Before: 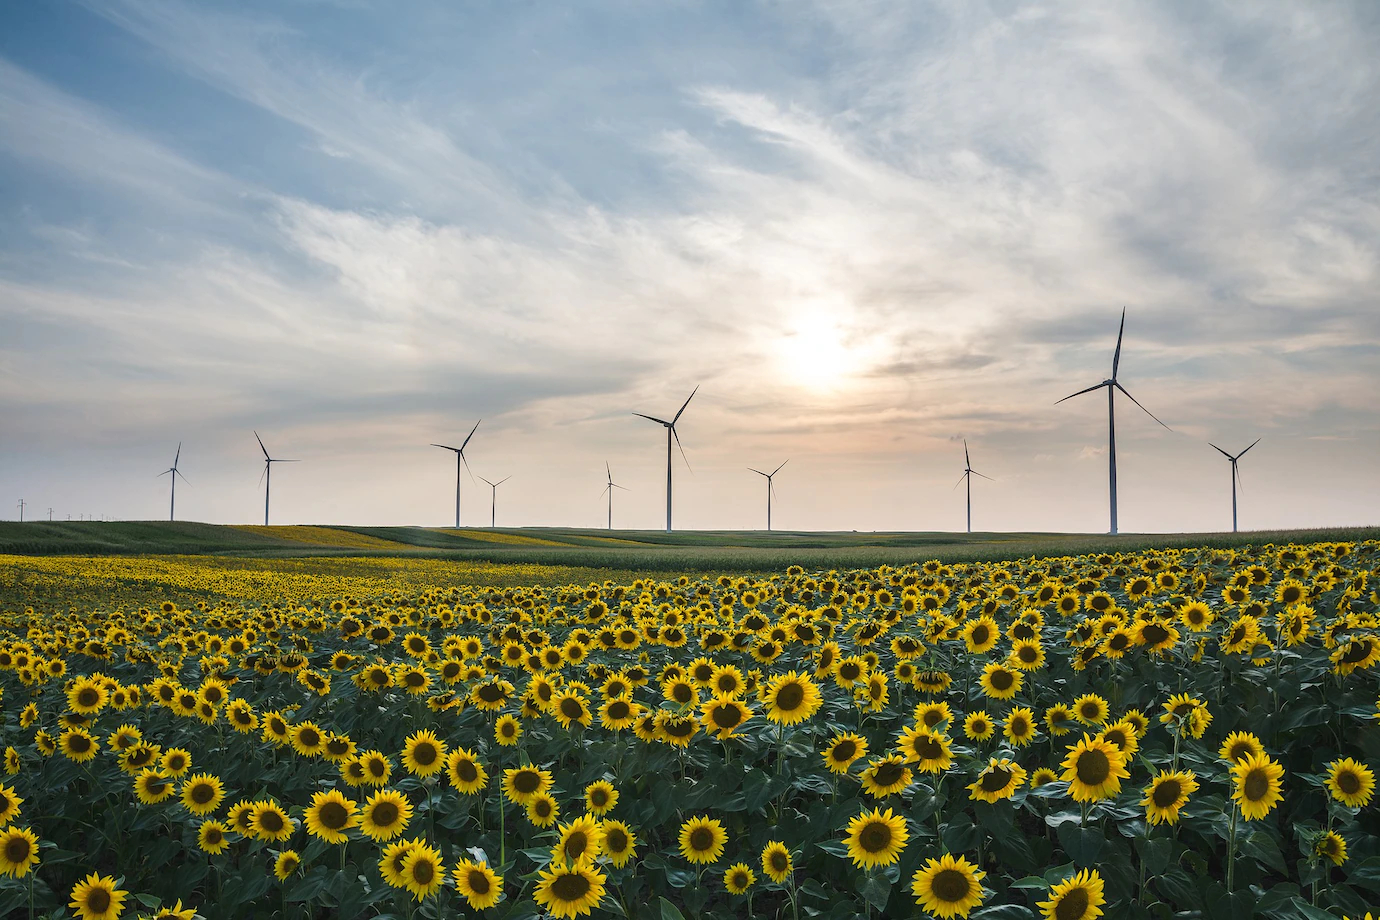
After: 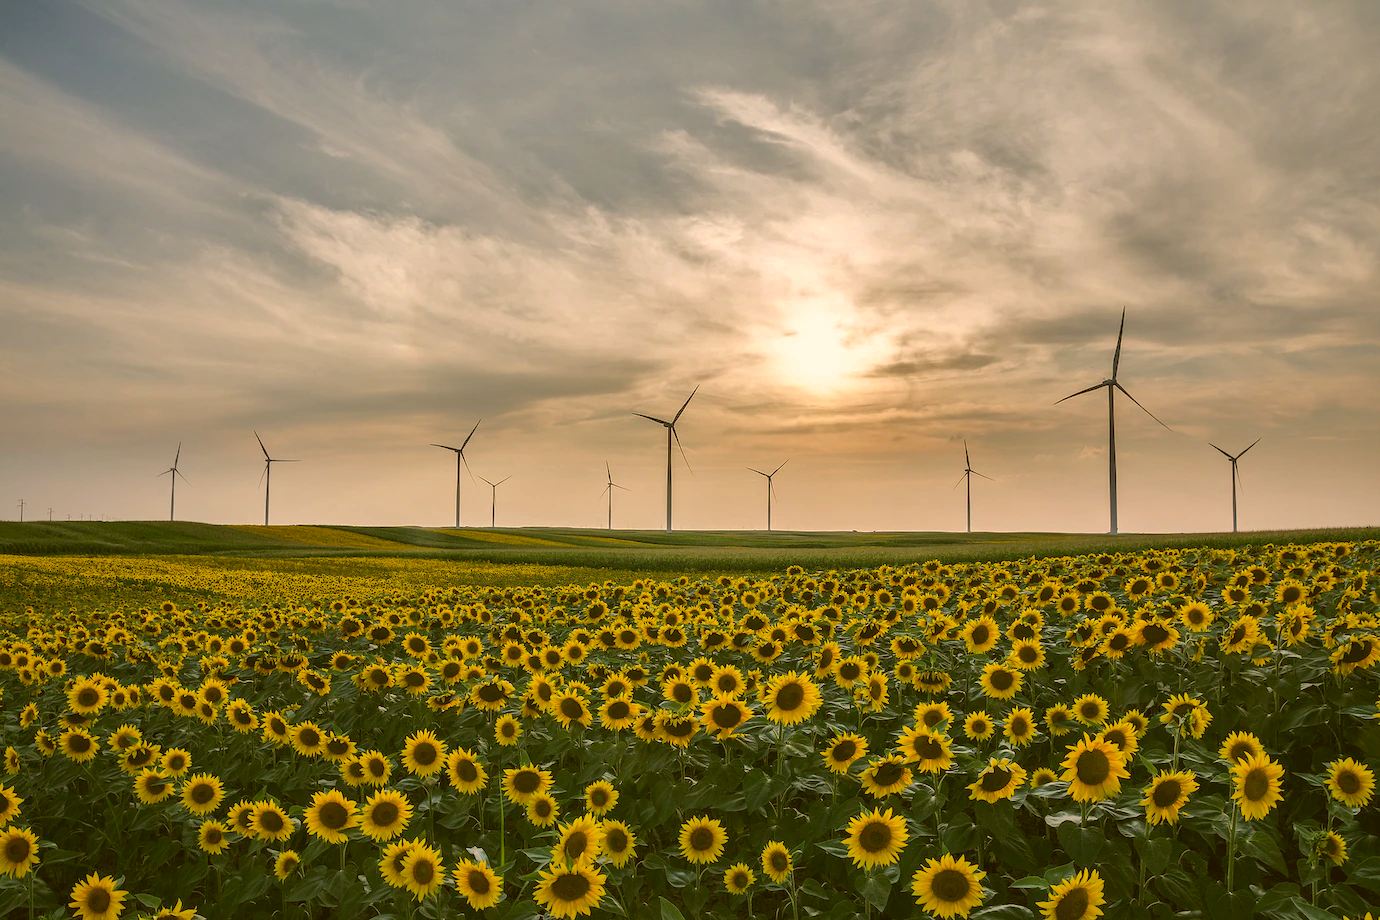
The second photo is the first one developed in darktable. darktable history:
color correction: highlights a* 8.98, highlights b* 15.09, shadows a* -0.49, shadows b* 26.52
shadows and highlights: shadows 40, highlights -60
